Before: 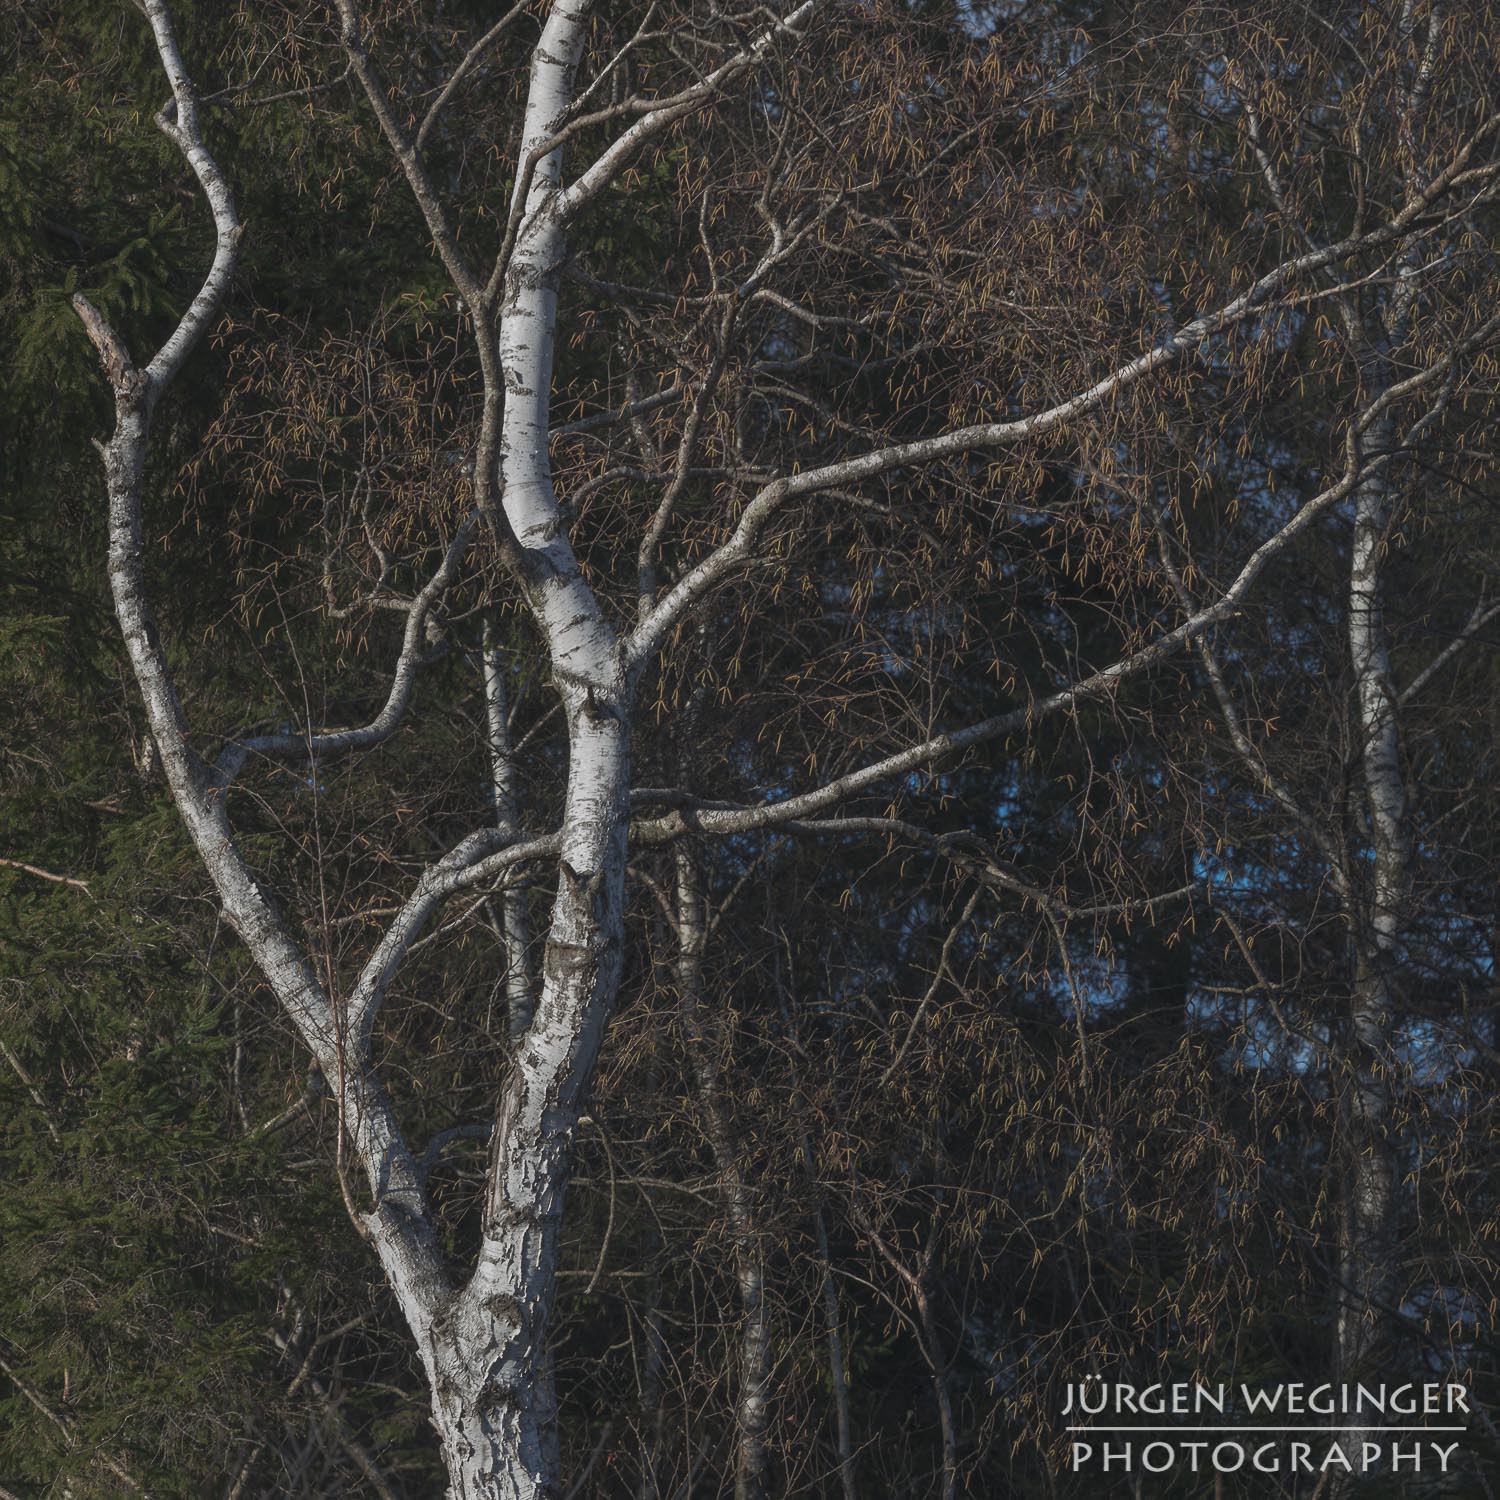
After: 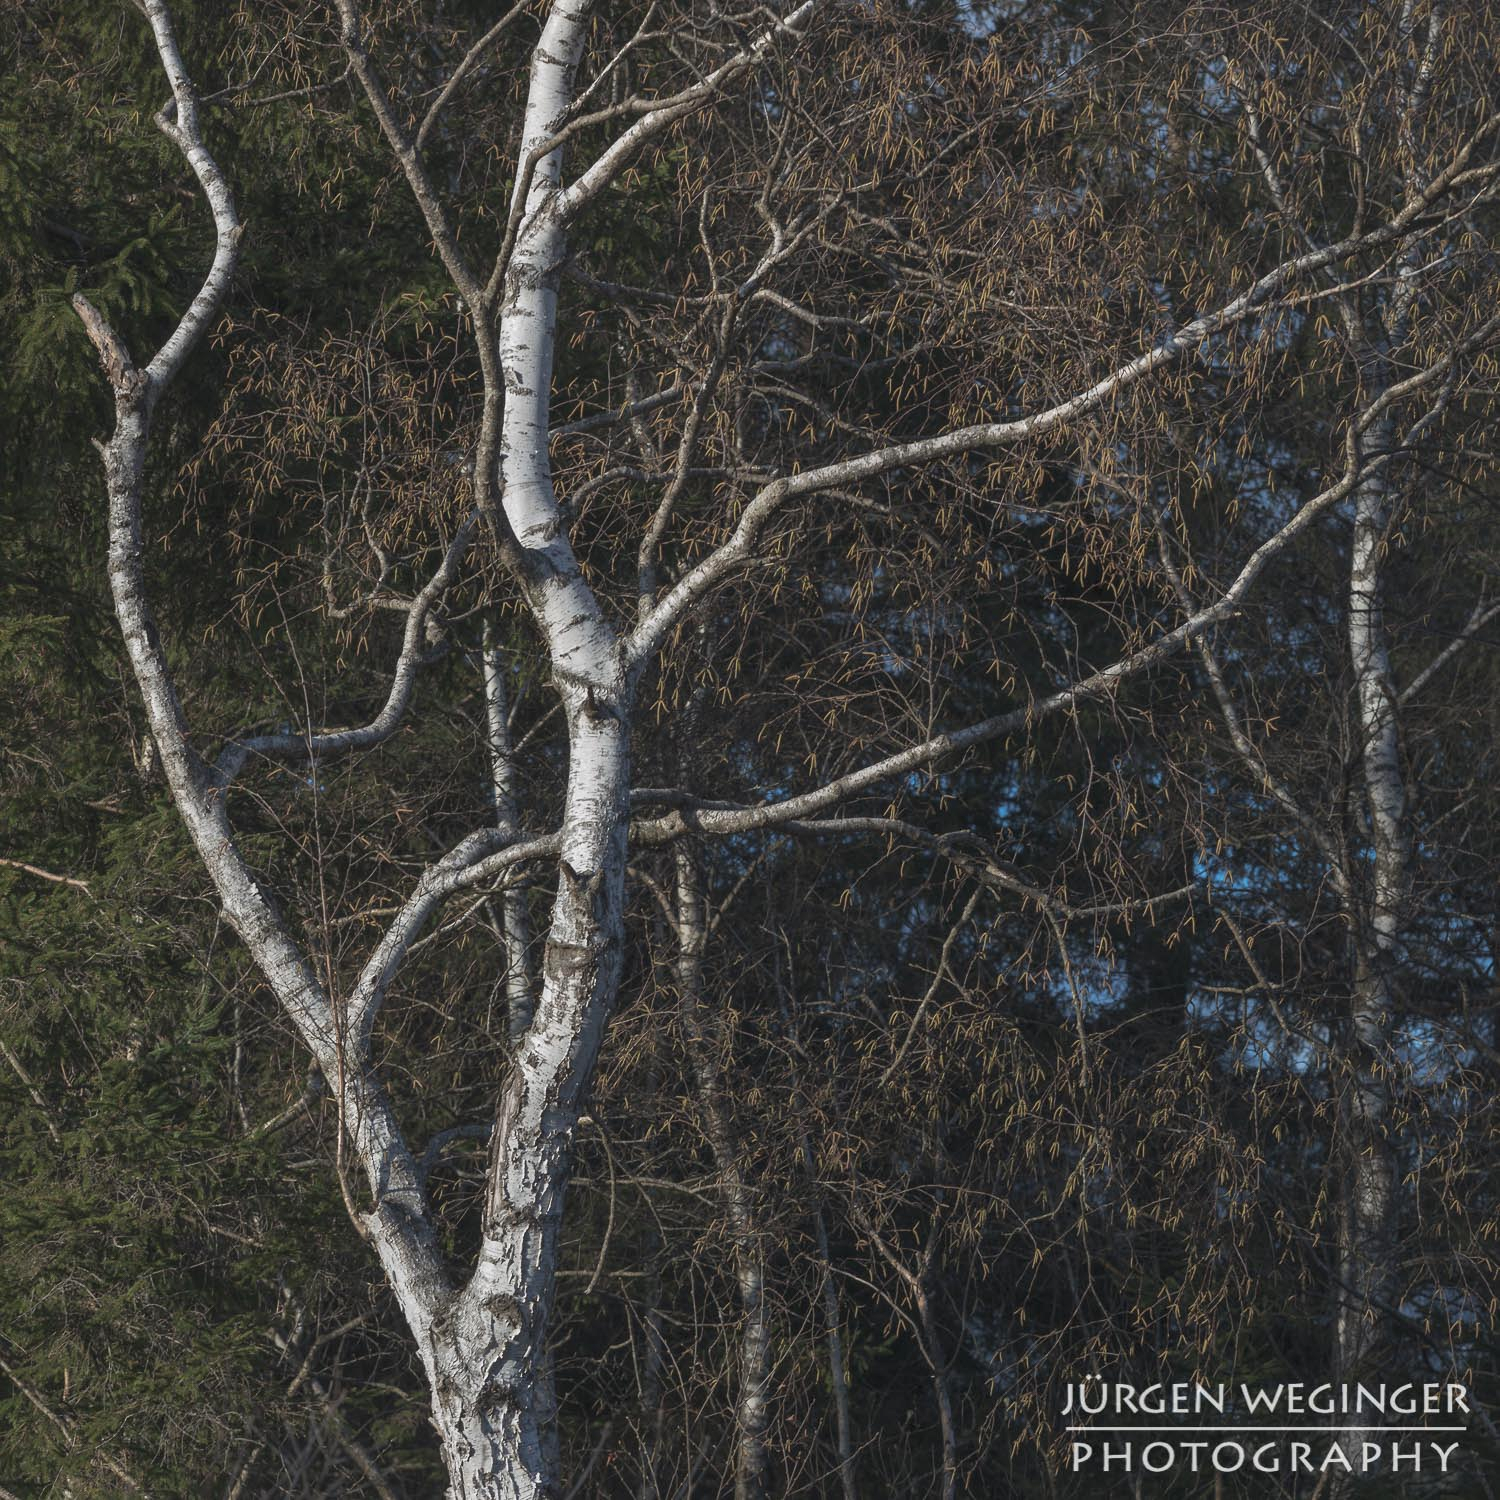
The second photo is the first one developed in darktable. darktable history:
exposure: exposure 0.3 EV, compensate highlight preservation false
local contrast: mode bilateral grid, contrast 20, coarseness 50, detail 120%, midtone range 0.2
